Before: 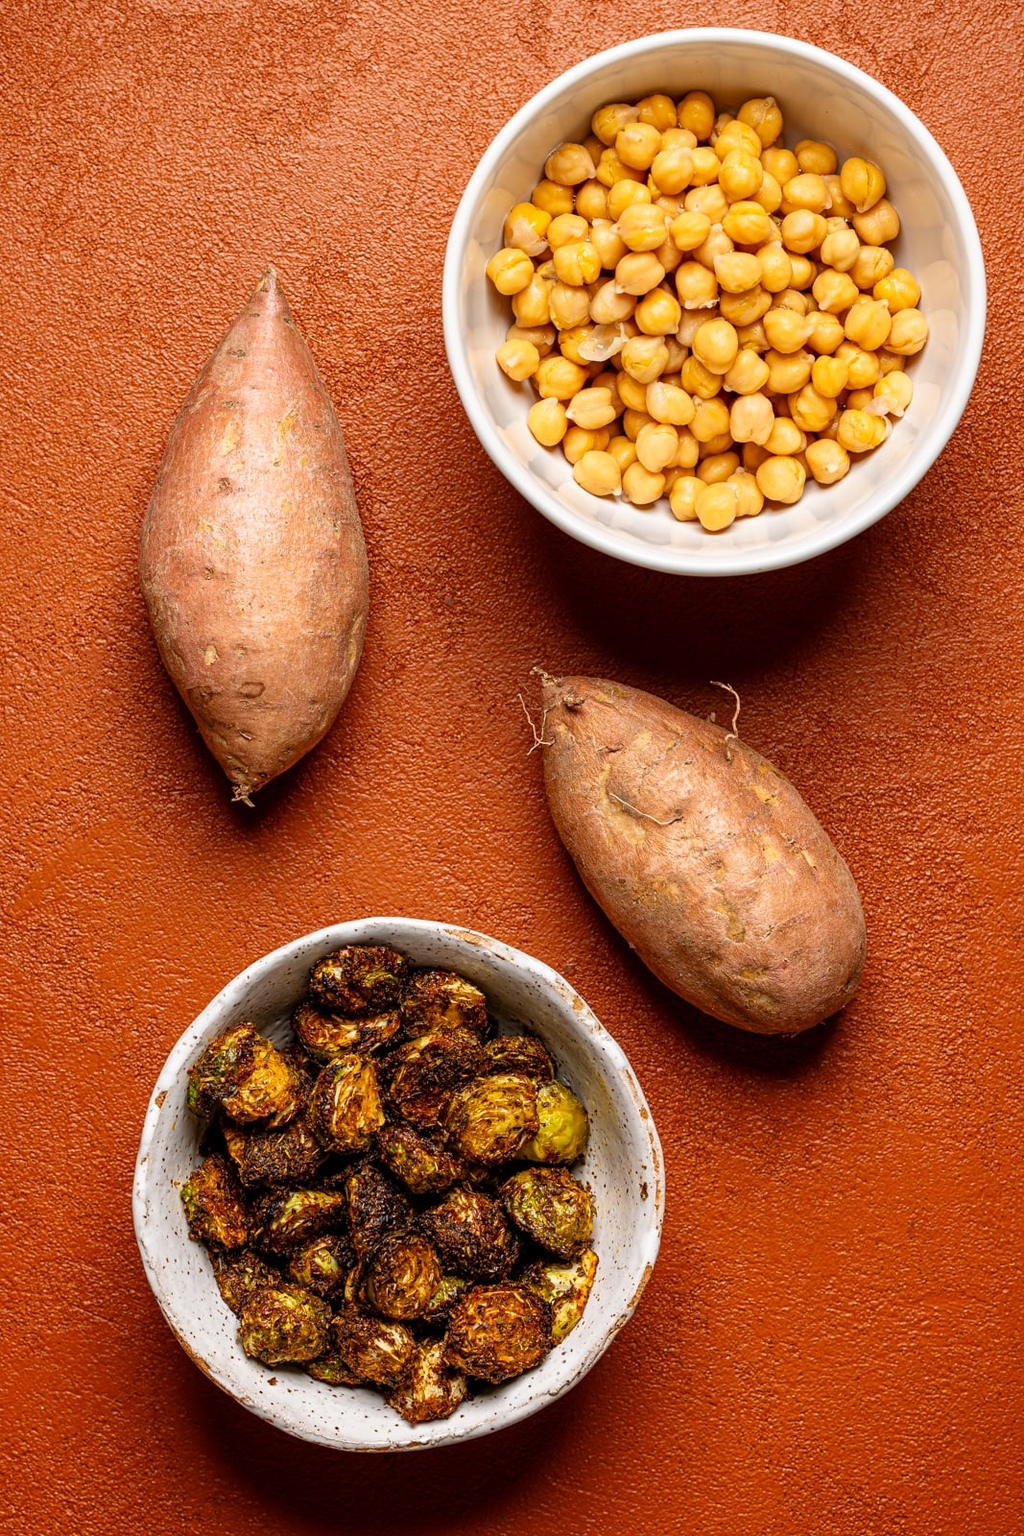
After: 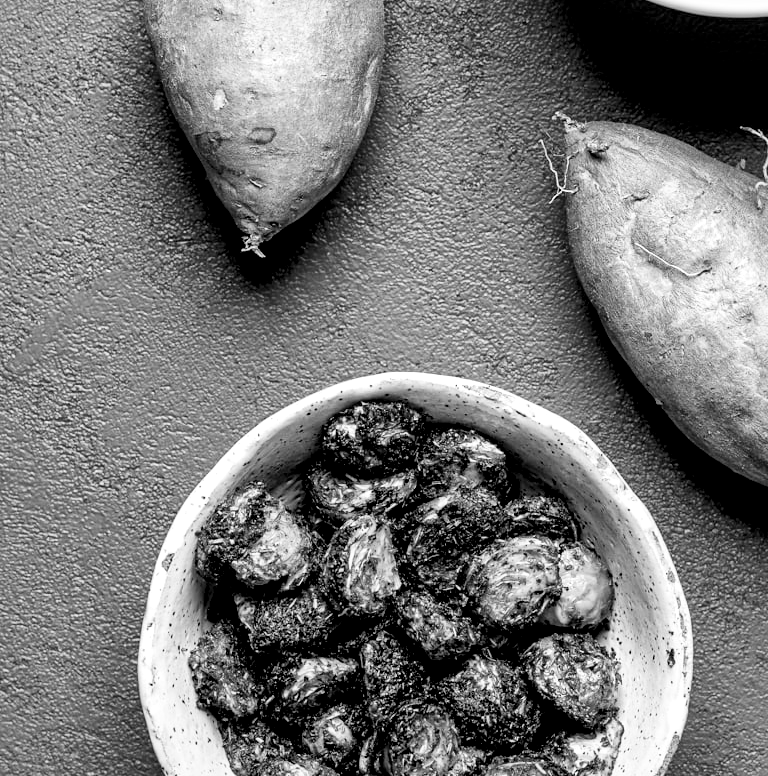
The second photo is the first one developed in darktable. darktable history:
local contrast: mode bilateral grid, contrast 50, coarseness 50, detail 150%, midtone range 0.2
filmic rgb: middle gray luminance 10%, black relative exposure -8.61 EV, white relative exposure 3.3 EV, threshold 6 EV, target black luminance 0%, hardness 5.2, latitude 44.69%, contrast 1.302, highlights saturation mix 5%, shadows ↔ highlights balance 24.64%, add noise in highlights 0, preserve chrominance no, color science v3 (2019), use custom middle-gray values true, iterations of high-quality reconstruction 0, contrast in highlights soft, enable highlight reconstruction true
color balance rgb: perceptual saturation grading › global saturation 20%, perceptual saturation grading › highlights -25%, perceptual saturation grading › shadows 50%
color zones: curves: ch1 [(0, 0.831) (0.08, 0.771) (0.157, 0.268) (0.241, 0.207) (0.562, -0.005) (0.714, -0.013) (0.876, 0.01) (1, 0.831)]
monochrome: on, module defaults
crop: top 36.498%, right 27.964%, bottom 14.995%
tone equalizer: -8 EV 0.25 EV, -7 EV 0.417 EV, -6 EV 0.417 EV, -5 EV 0.25 EV, -3 EV -0.25 EV, -2 EV -0.417 EV, -1 EV -0.417 EV, +0 EV -0.25 EV, edges refinement/feathering 500, mask exposure compensation -1.57 EV, preserve details guided filter
